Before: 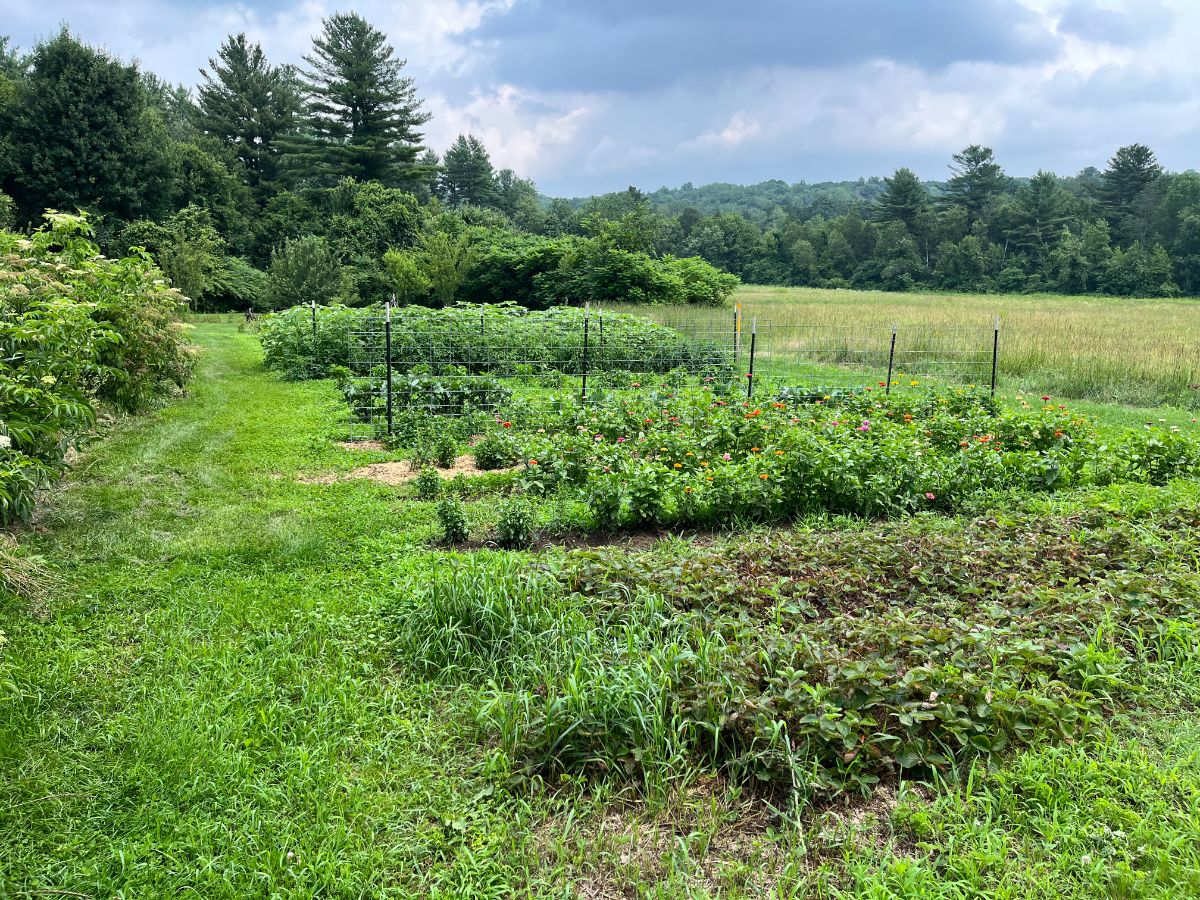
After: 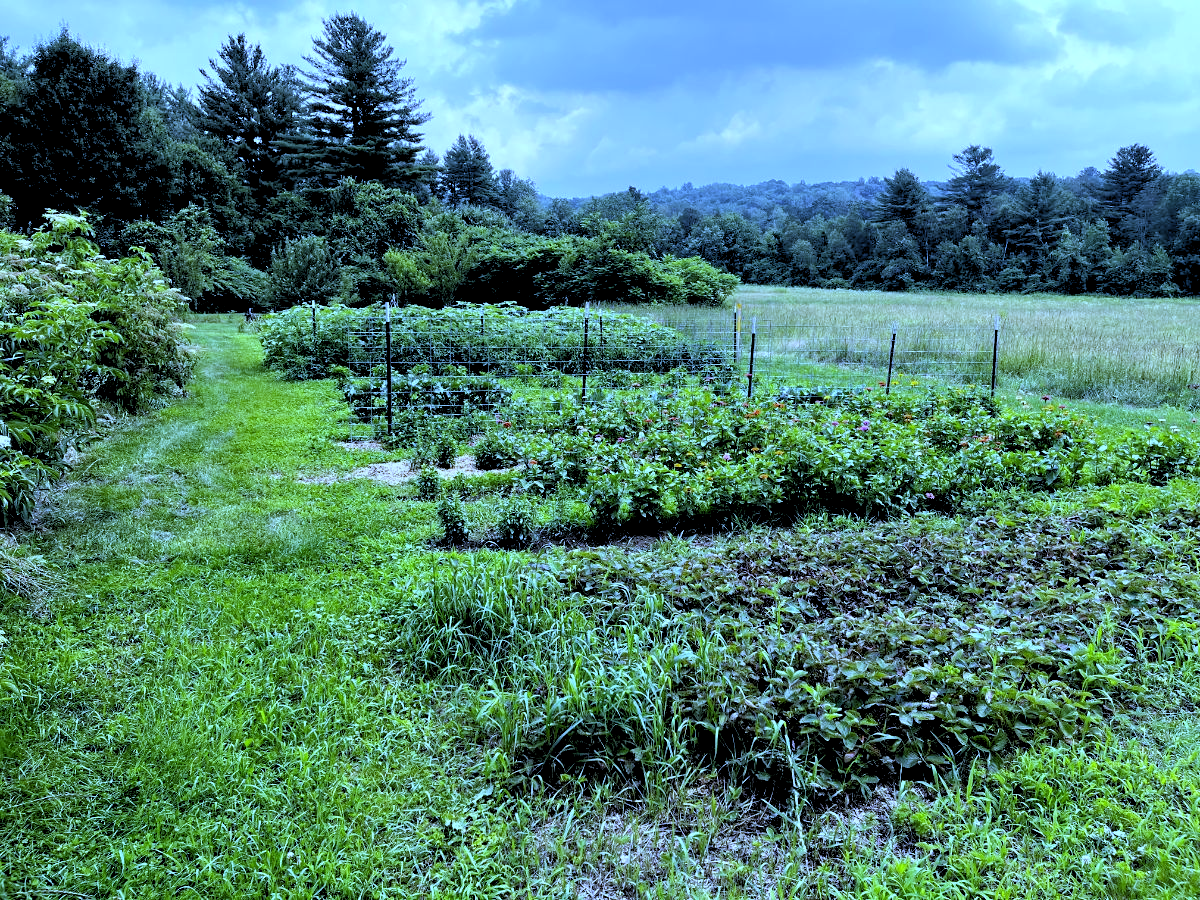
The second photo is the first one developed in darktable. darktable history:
white balance: red 0.766, blue 1.537
rgb levels: levels [[0.034, 0.472, 0.904], [0, 0.5, 1], [0, 0.5, 1]]
